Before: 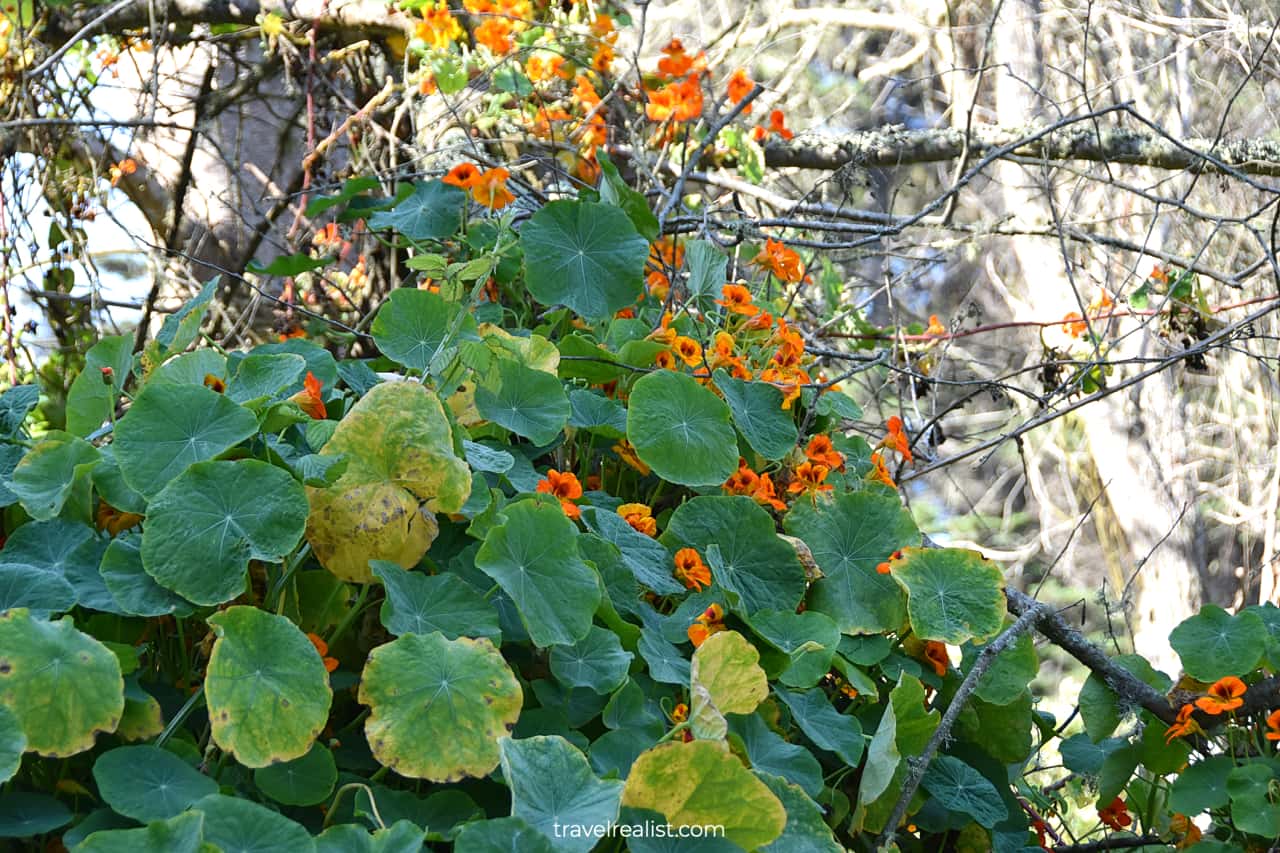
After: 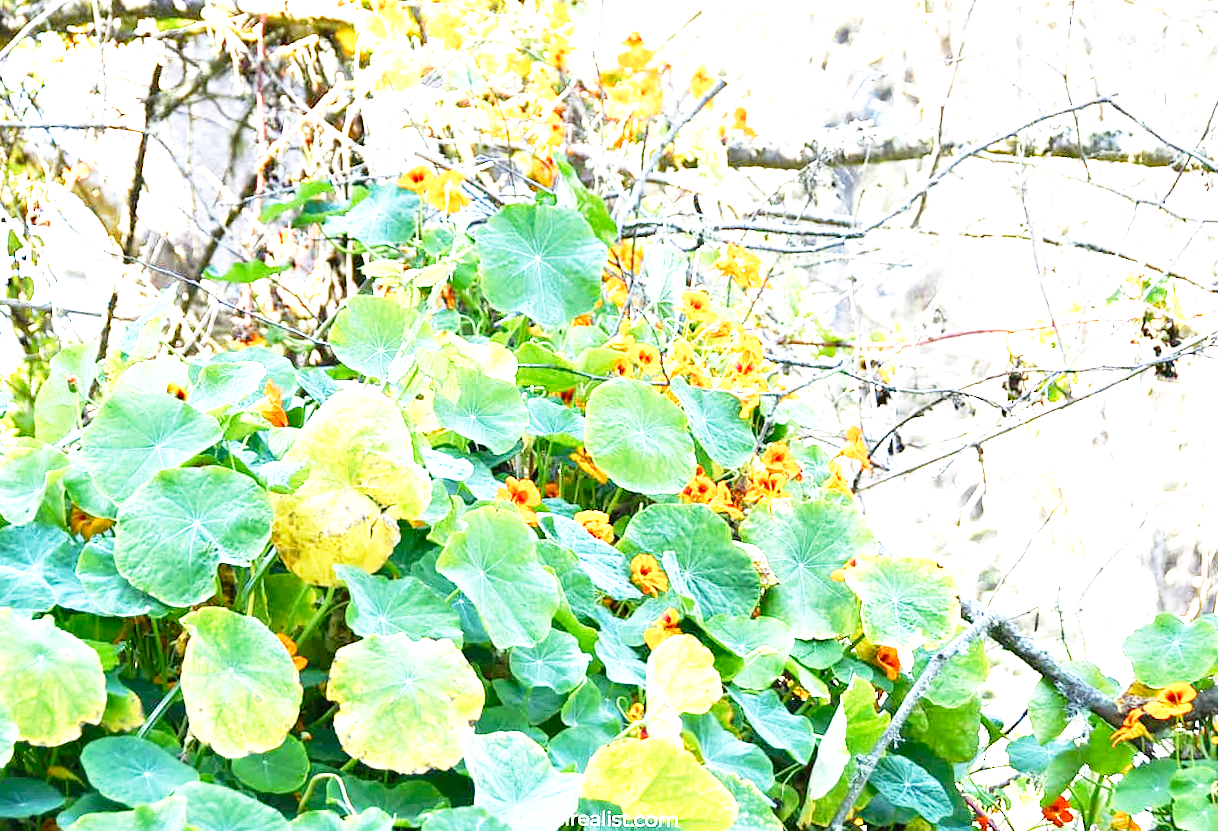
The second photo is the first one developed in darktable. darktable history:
exposure: black level correction 0, exposure 1.6 EV, compensate exposure bias true, compensate highlight preservation false
base curve: curves: ch0 [(0, 0) (0.012, 0.01) (0.073, 0.168) (0.31, 0.711) (0.645, 0.957) (1, 1)], preserve colors none
rotate and perspective: rotation 0.074°, lens shift (vertical) 0.096, lens shift (horizontal) -0.041, crop left 0.043, crop right 0.952, crop top 0.024, crop bottom 0.979
local contrast: highlights 100%, shadows 100%, detail 120%, midtone range 0.2
